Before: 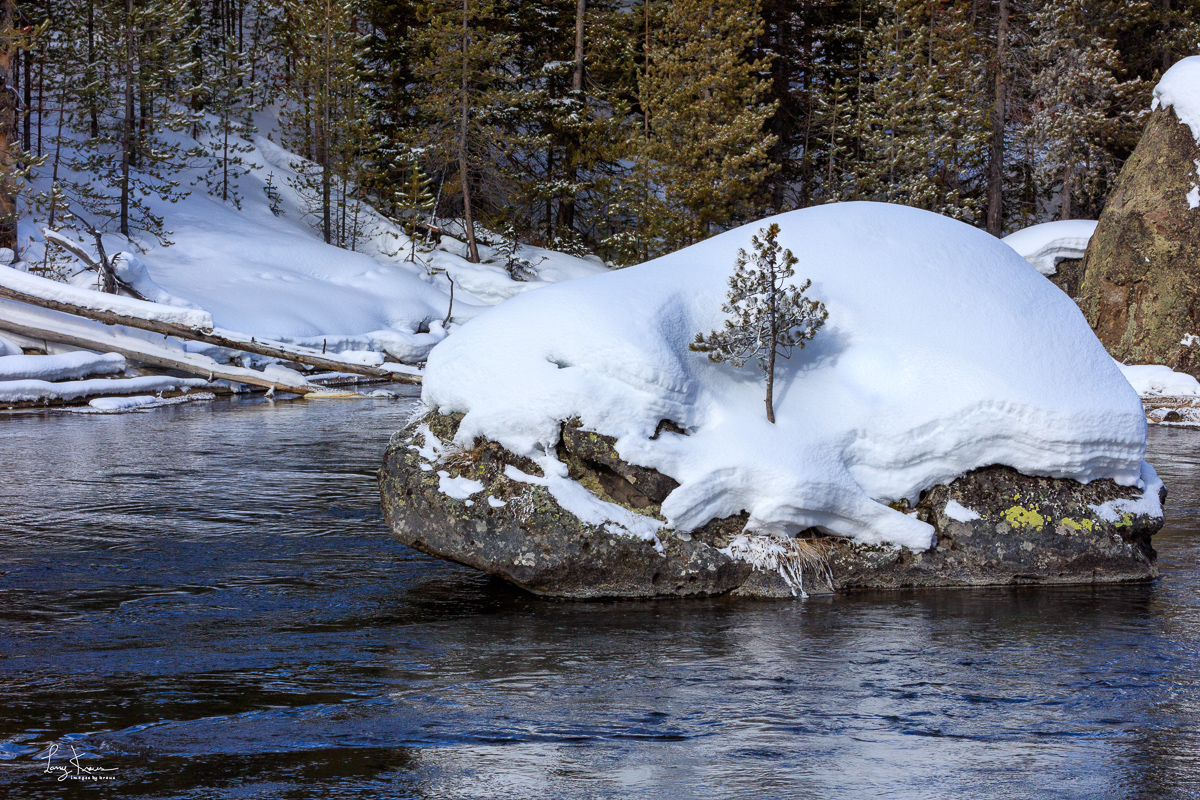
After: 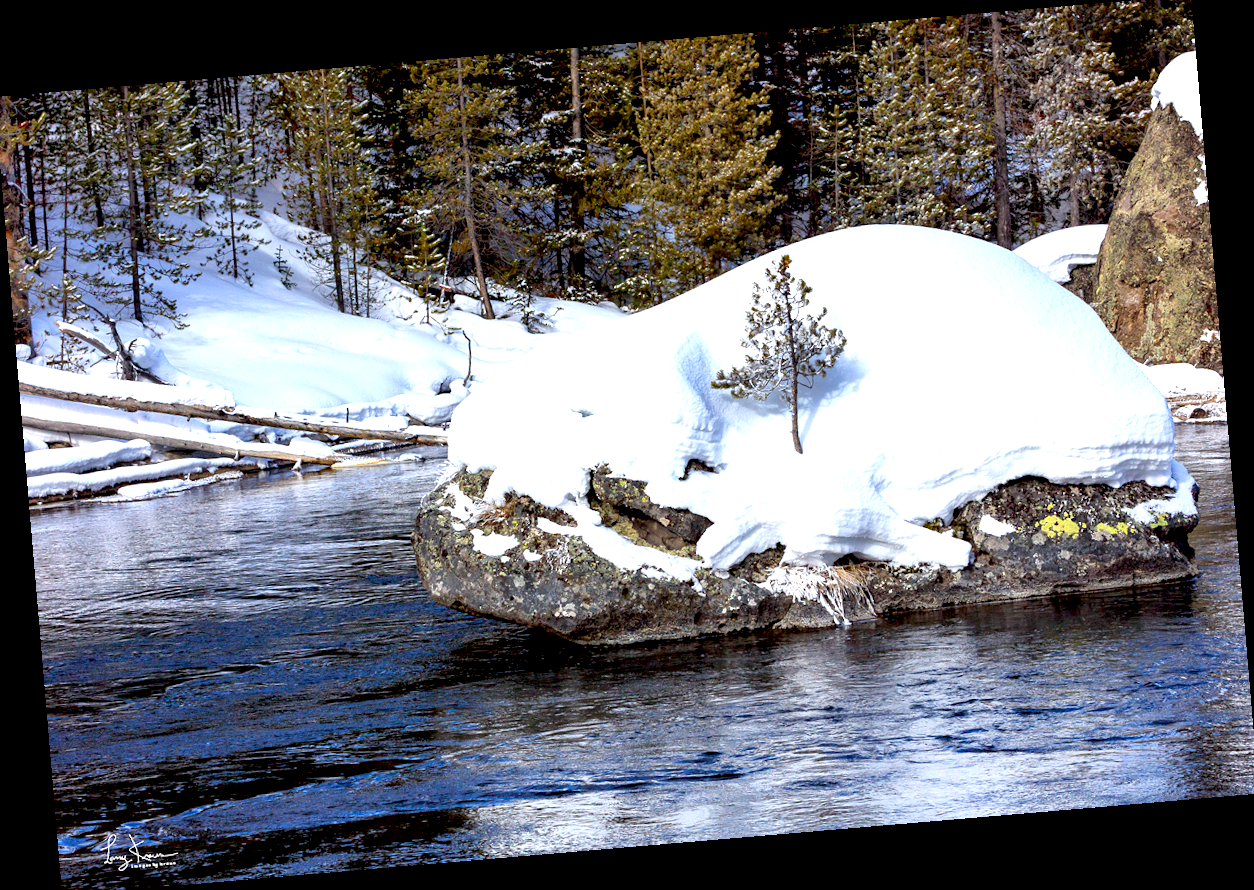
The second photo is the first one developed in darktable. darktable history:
exposure: black level correction 0.01, exposure 1 EV, compensate highlight preservation false
rotate and perspective: rotation -4.86°, automatic cropping off
crop: left 0.434%, top 0.485%, right 0.244%, bottom 0.386%
